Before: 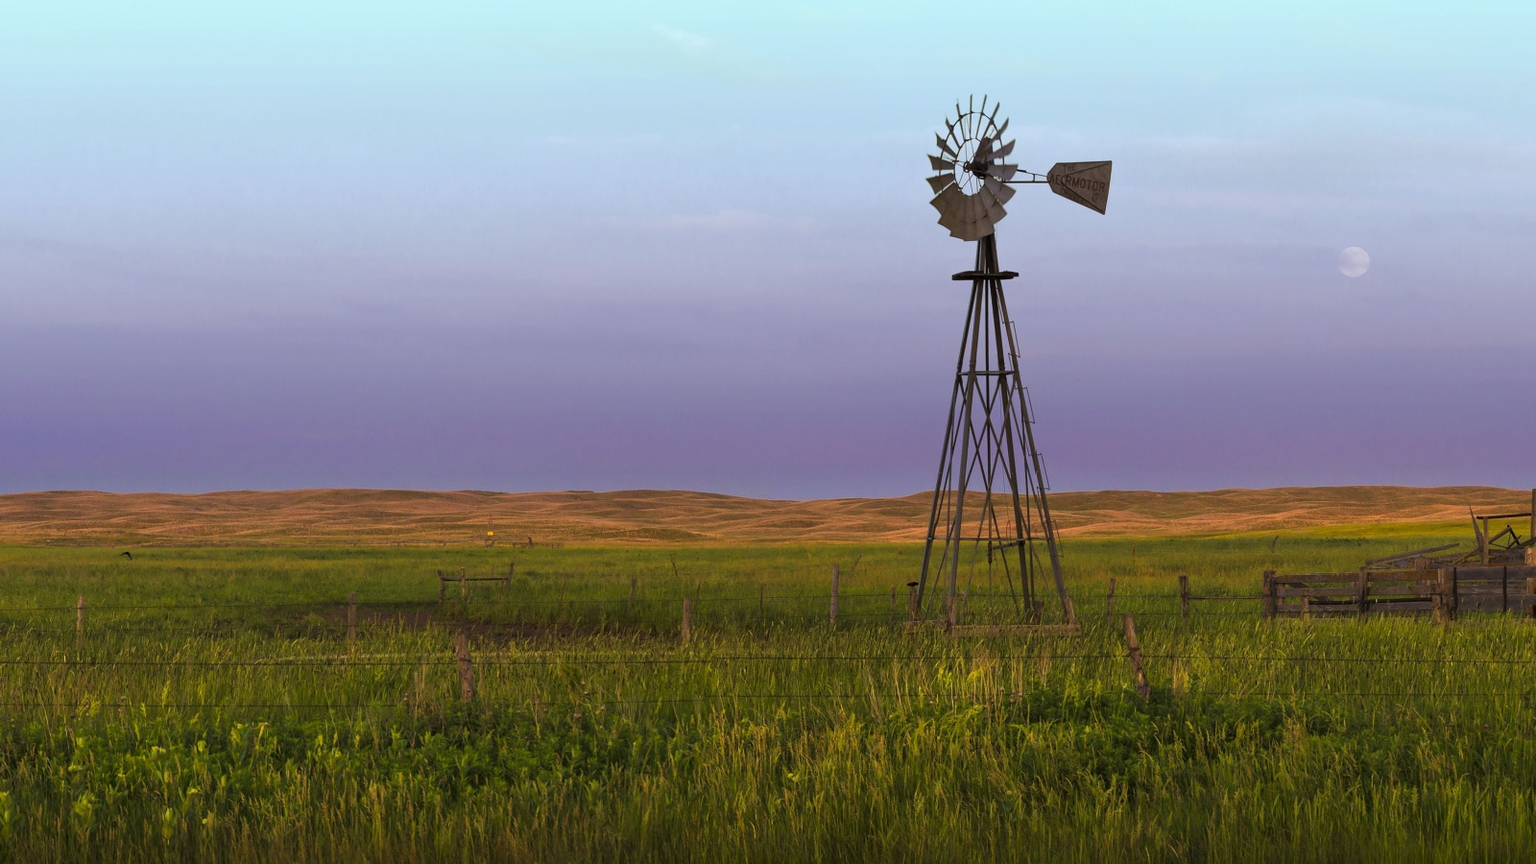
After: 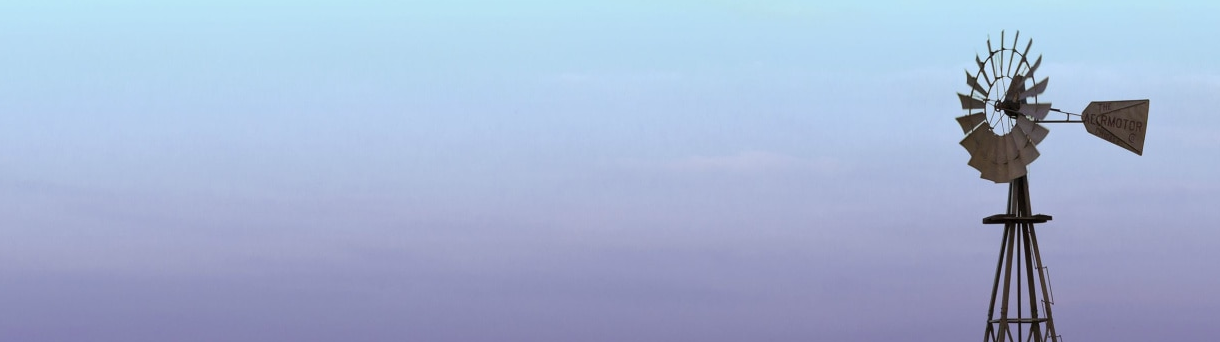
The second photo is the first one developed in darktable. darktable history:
crop: left 0.579%, top 7.627%, right 23.167%, bottom 54.275%
white balance: red 0.982, blue 1.018
